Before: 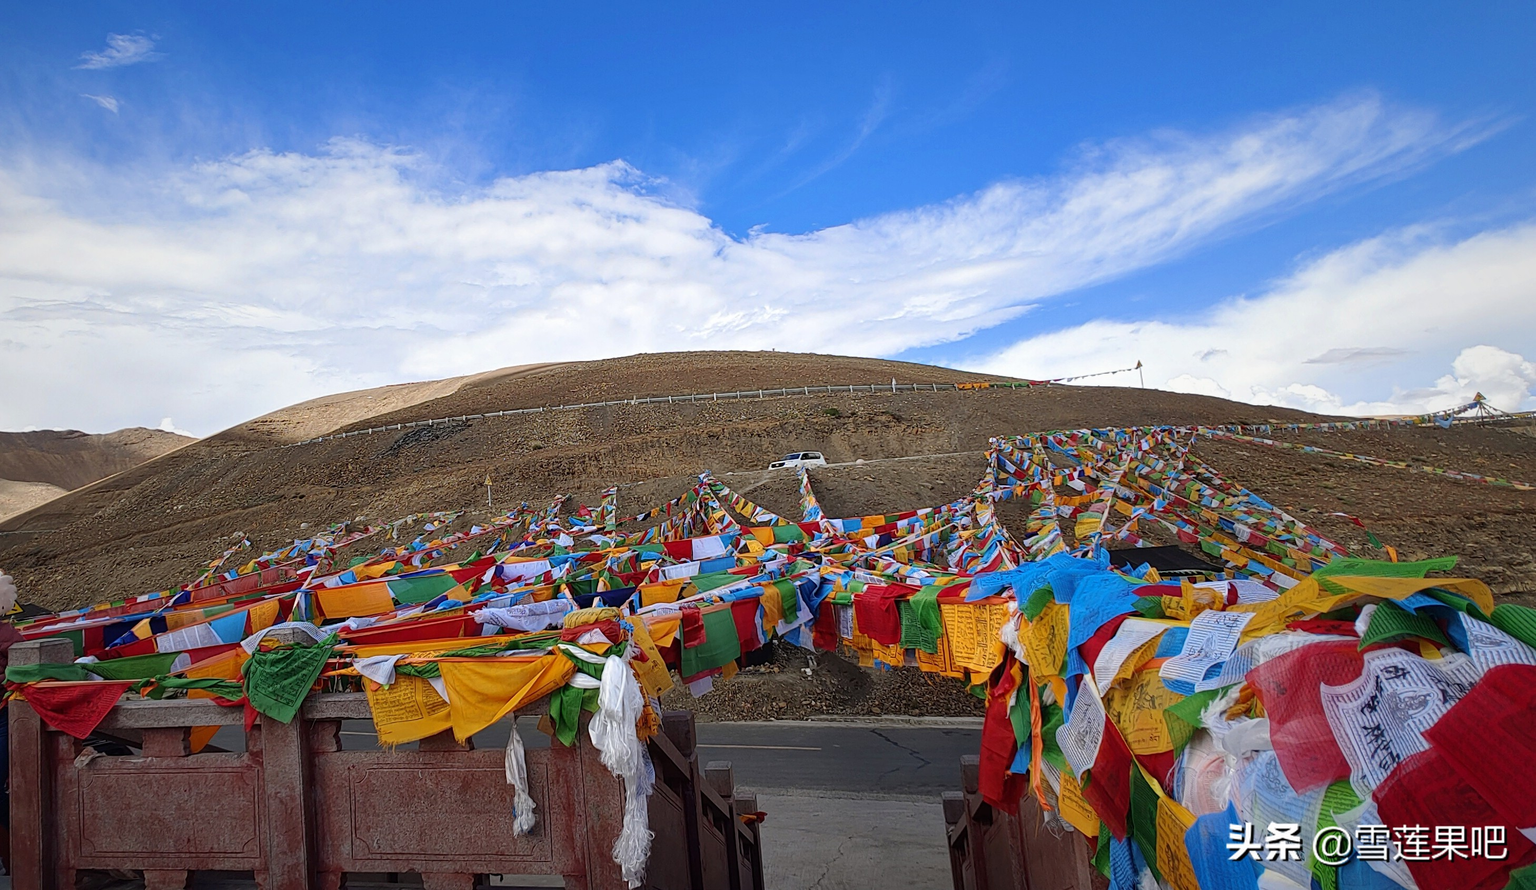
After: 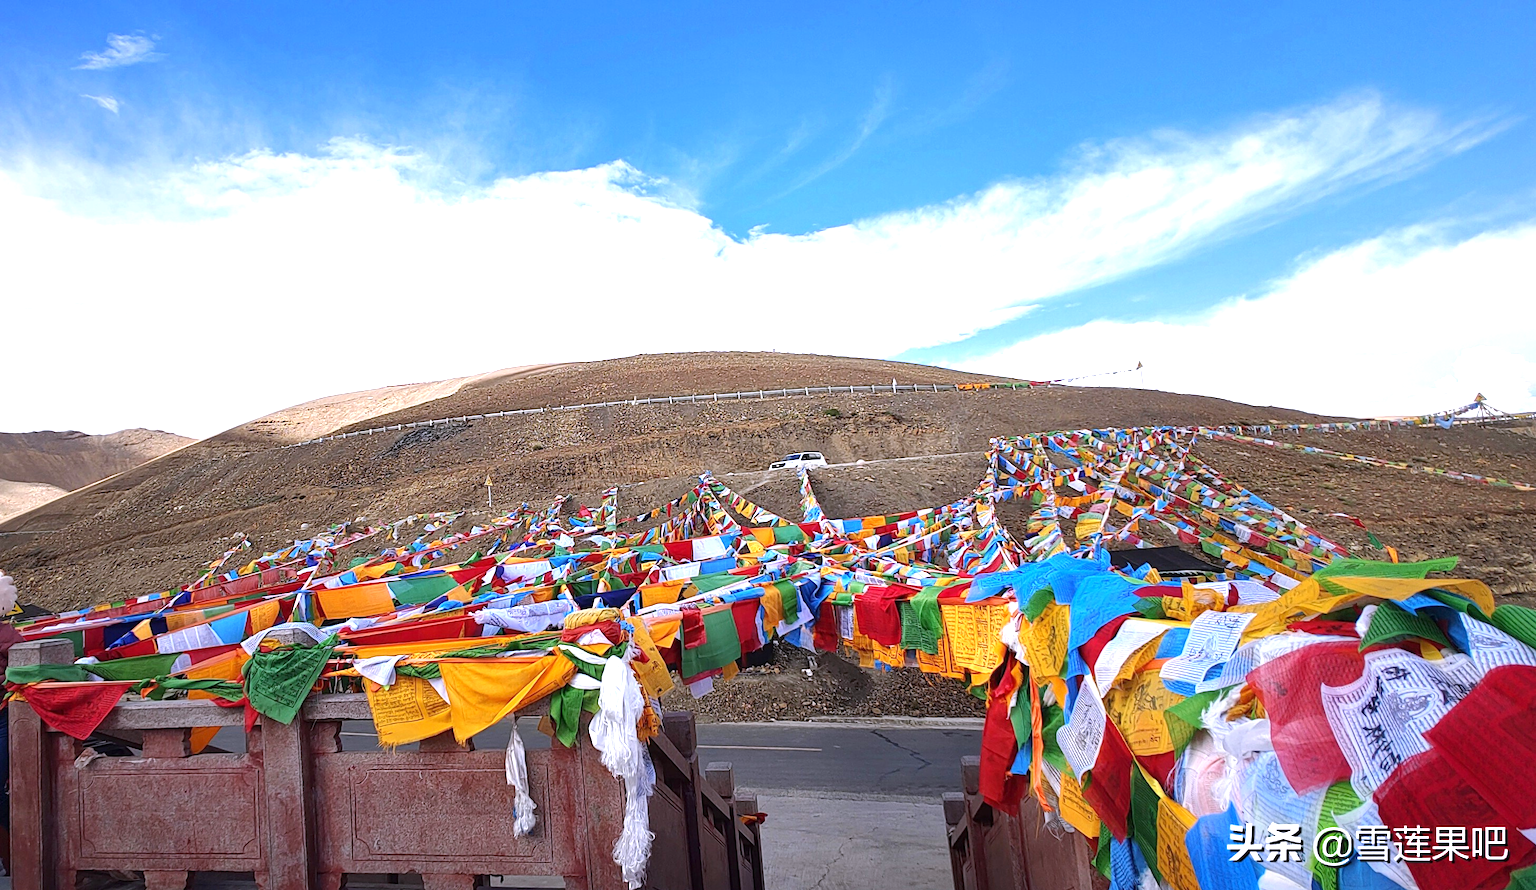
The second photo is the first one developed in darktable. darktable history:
exposure: exposure 1 EV, compensate highlight preservation false
white balance: red 1.004, blue 1.096
